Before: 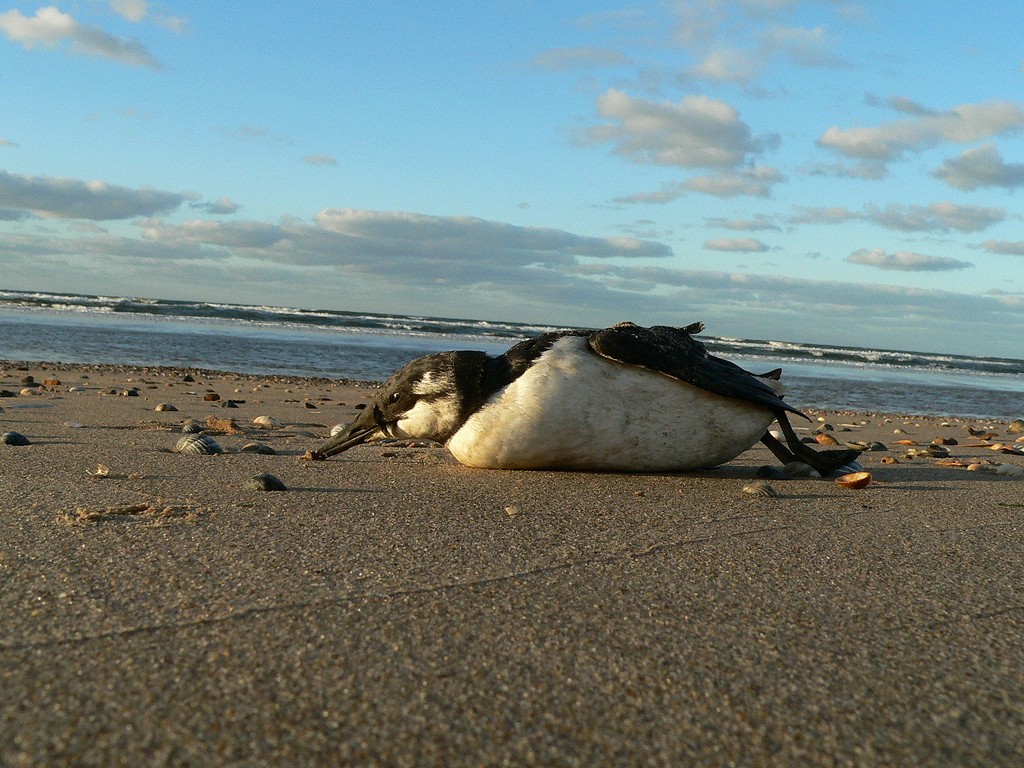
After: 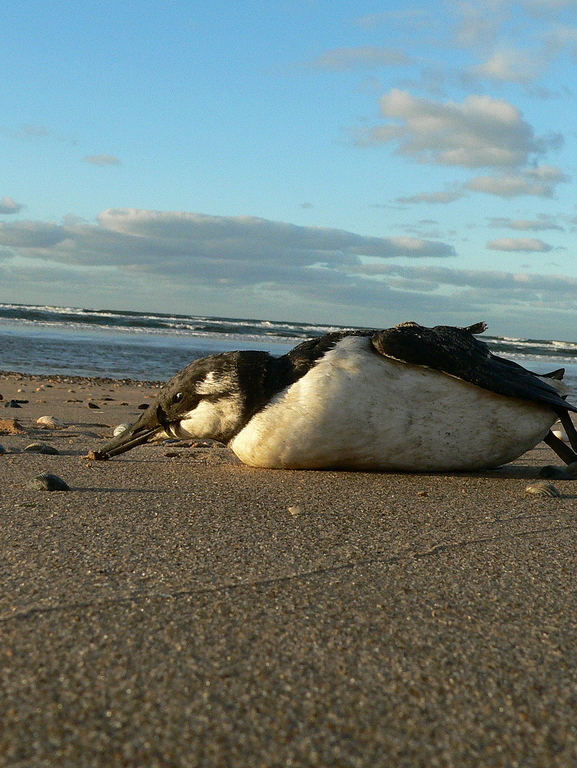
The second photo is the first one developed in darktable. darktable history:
crop: left 21.262%, right 22.377%
exposure: compensate exposure bias true, compensate highlight preservation false
